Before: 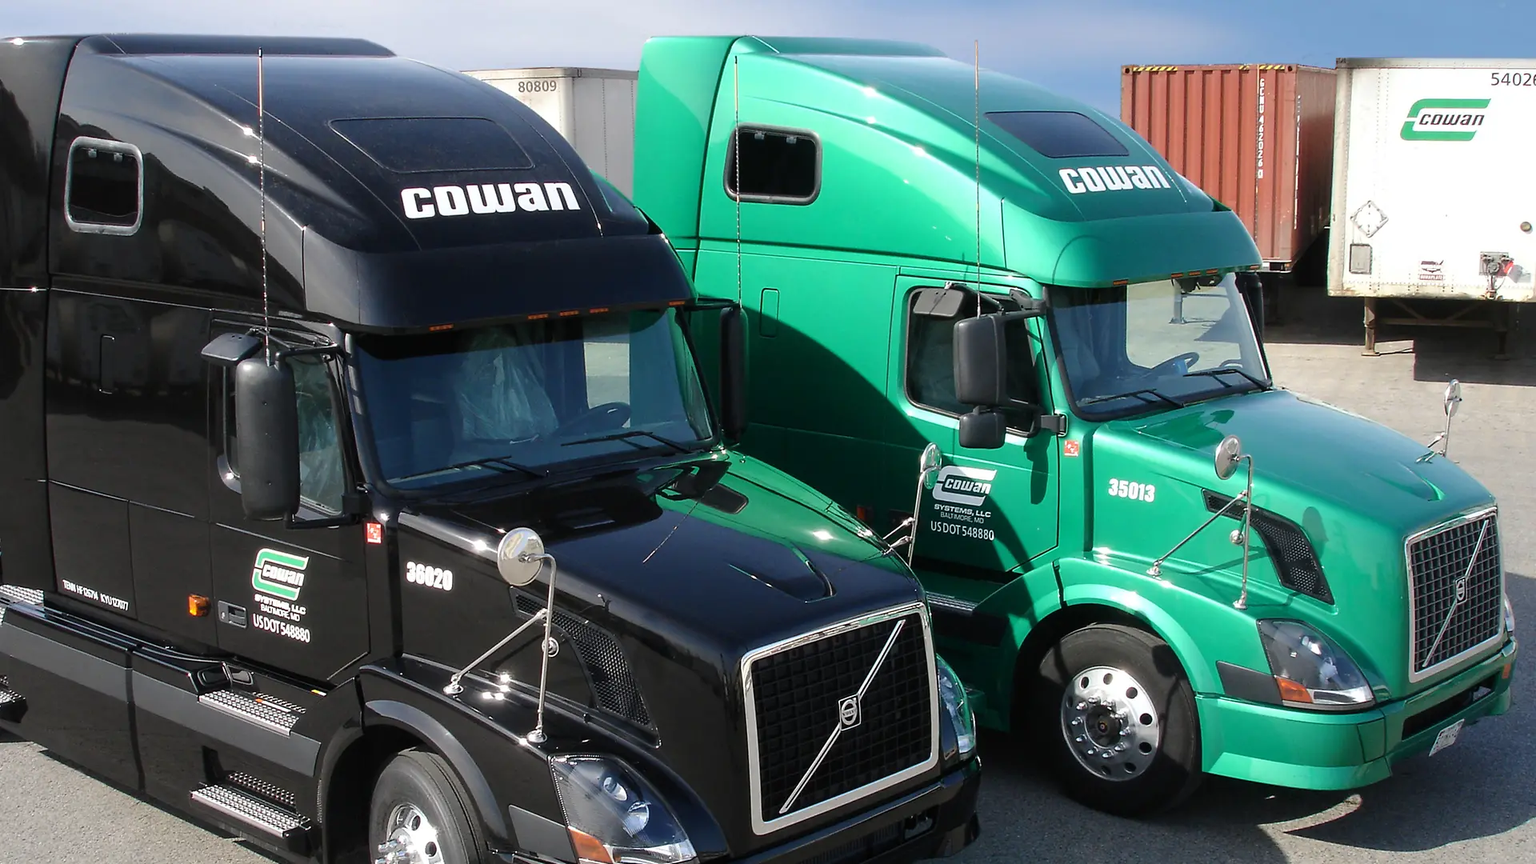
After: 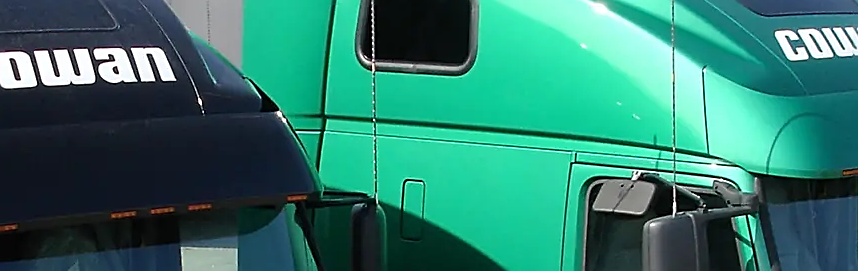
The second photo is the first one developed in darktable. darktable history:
sharpen: on, module defaults
crop: left 28.64%, top 16.832%, right 26.637%, bottom 58.055%
